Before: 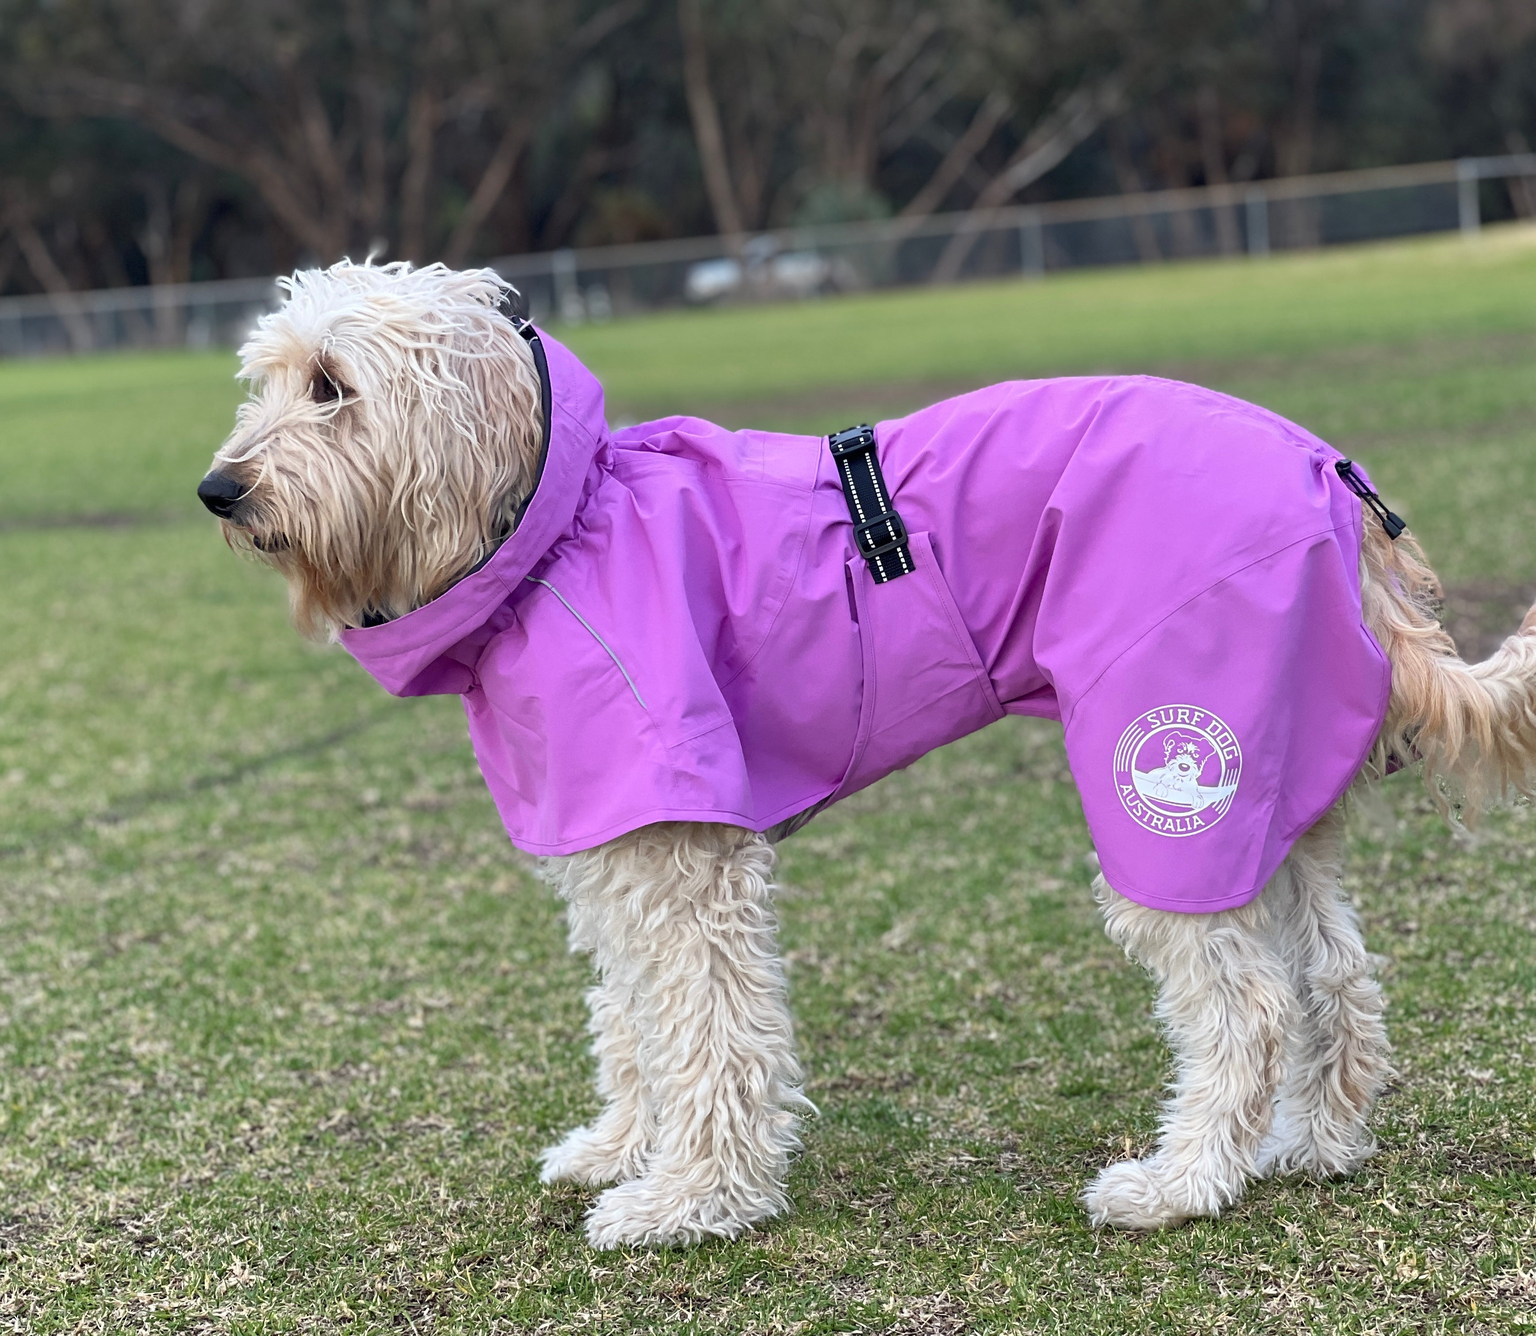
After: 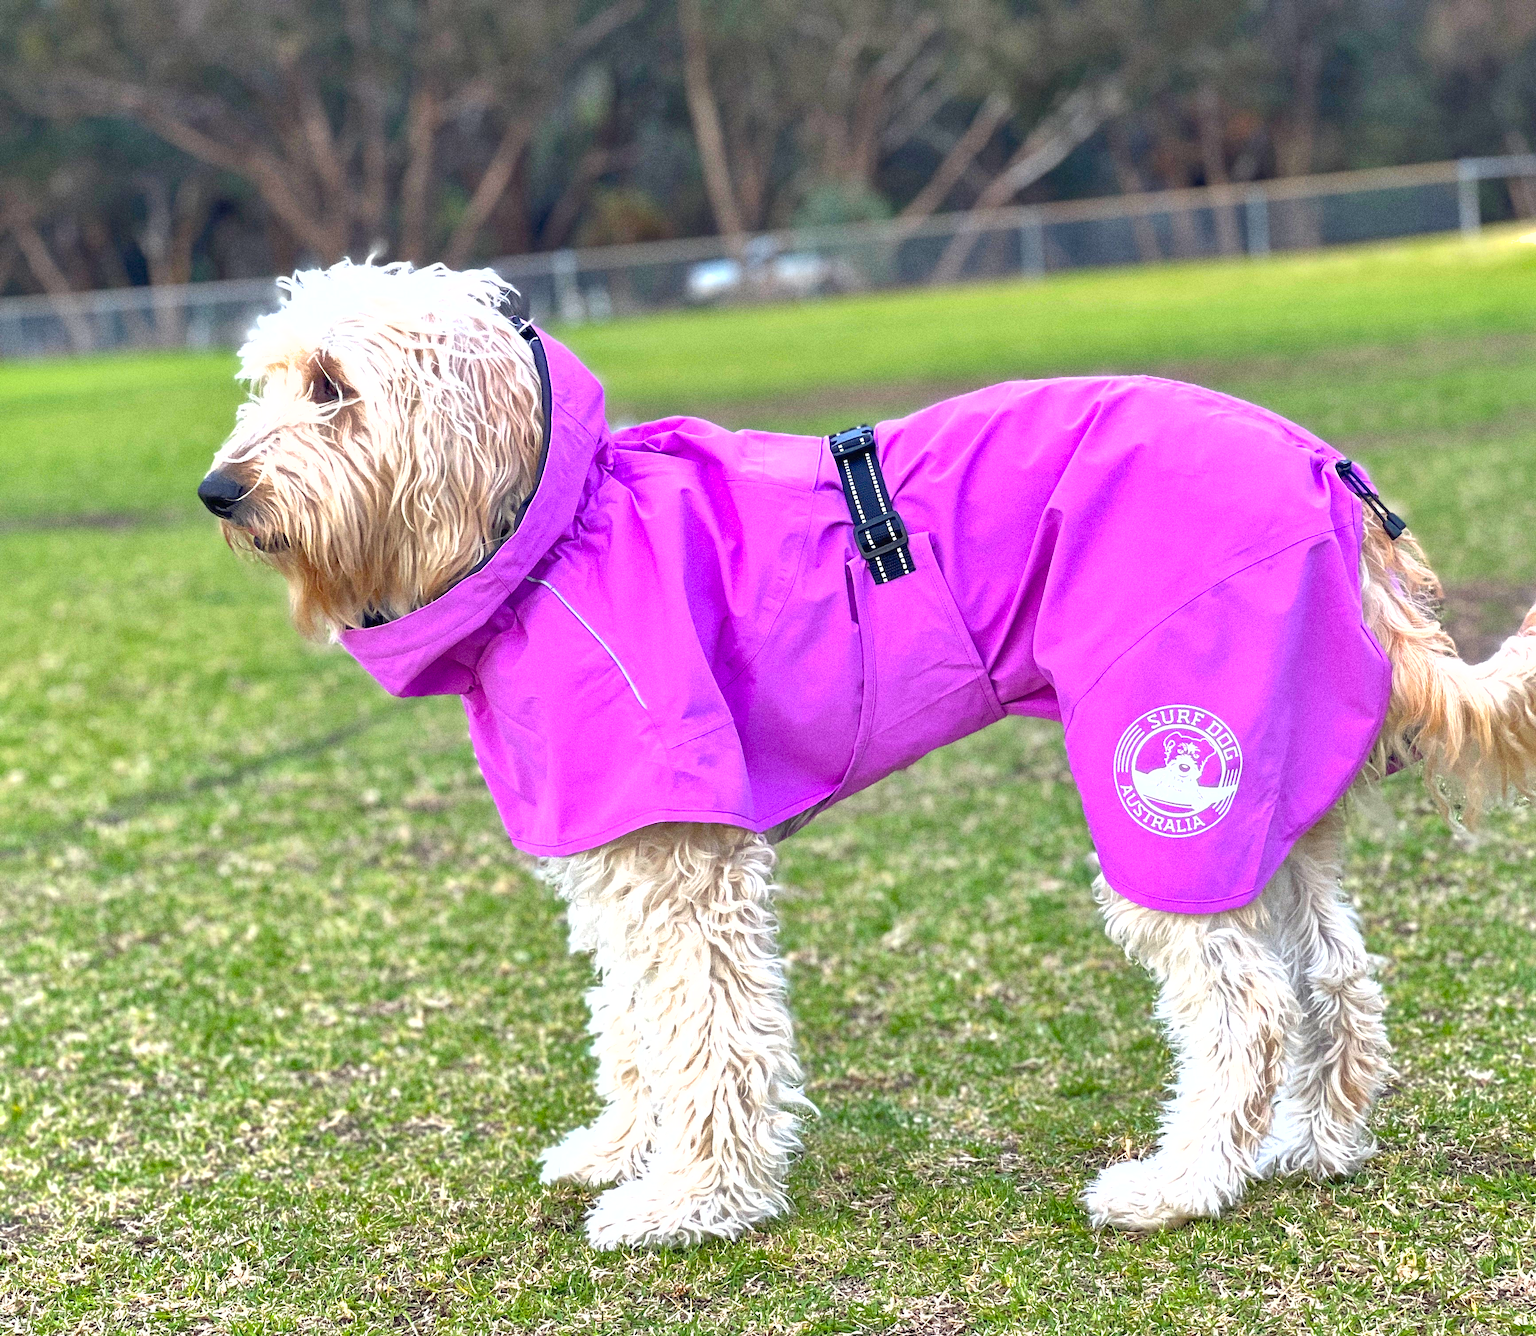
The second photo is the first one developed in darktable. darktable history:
exposure: black level correction 0, exposure 0.9 EV, compensate highlight preservation false
shadows and highlights: on, module defaults
grain: coarseness 0.09 ISO, strength 40%
color balance rgb: perceptual saturation grading › global saturation 30%, global vibrance 20%
